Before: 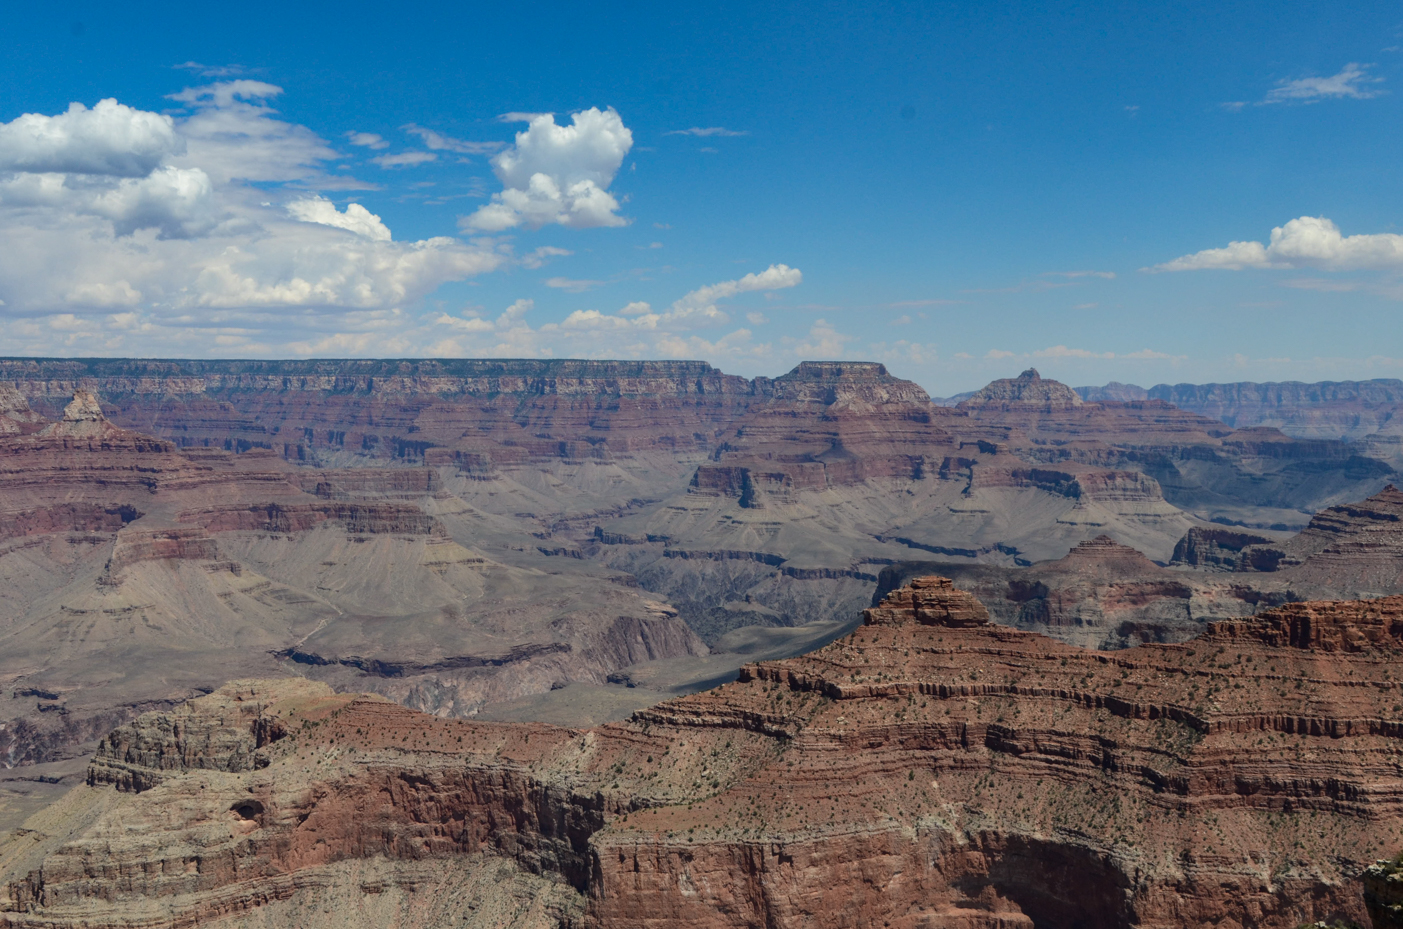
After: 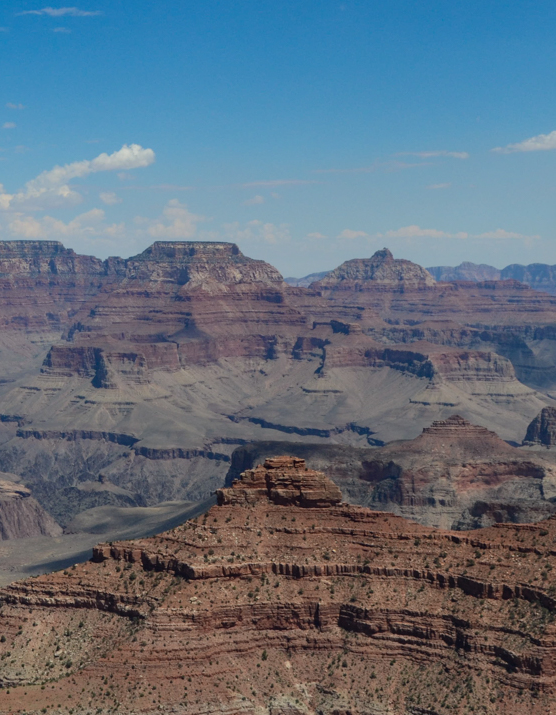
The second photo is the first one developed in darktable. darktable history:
crop: left 46.161%, top 12.953%, right 14.184%, bottom 10.054%
shadows and highlights: shadows 24.89, highlights -26.47
